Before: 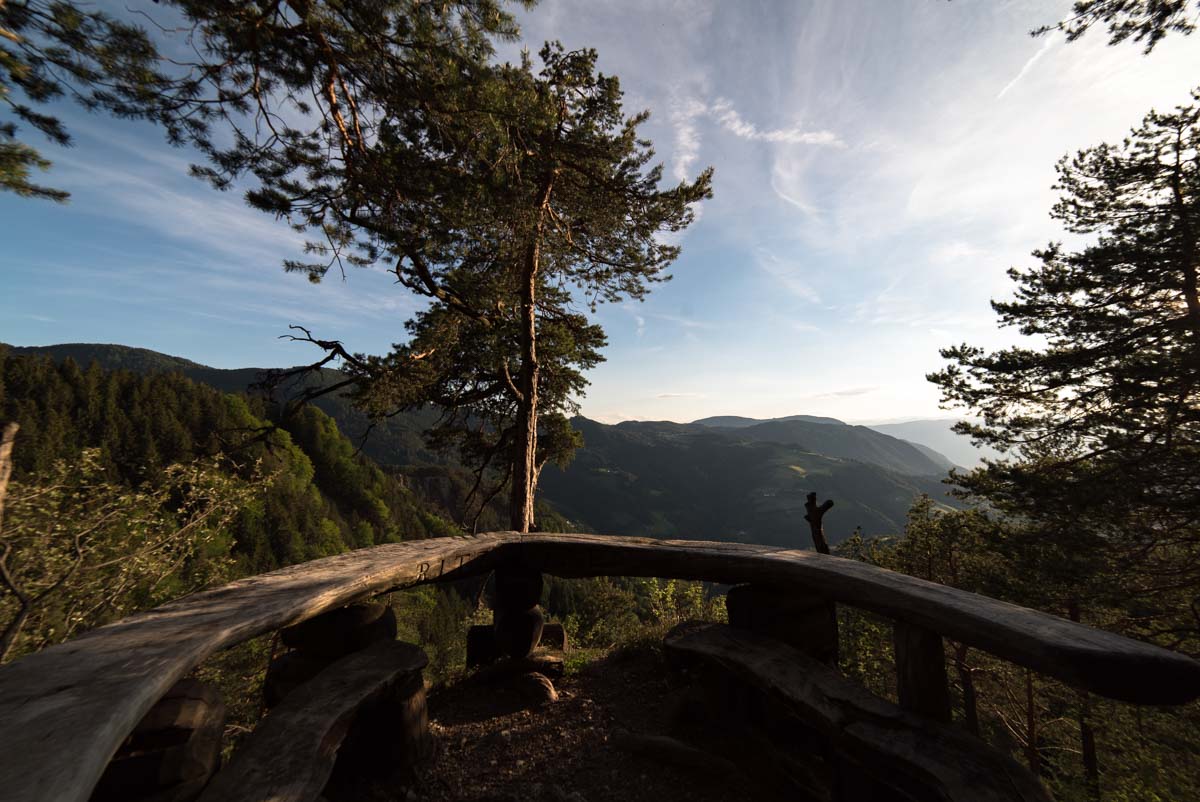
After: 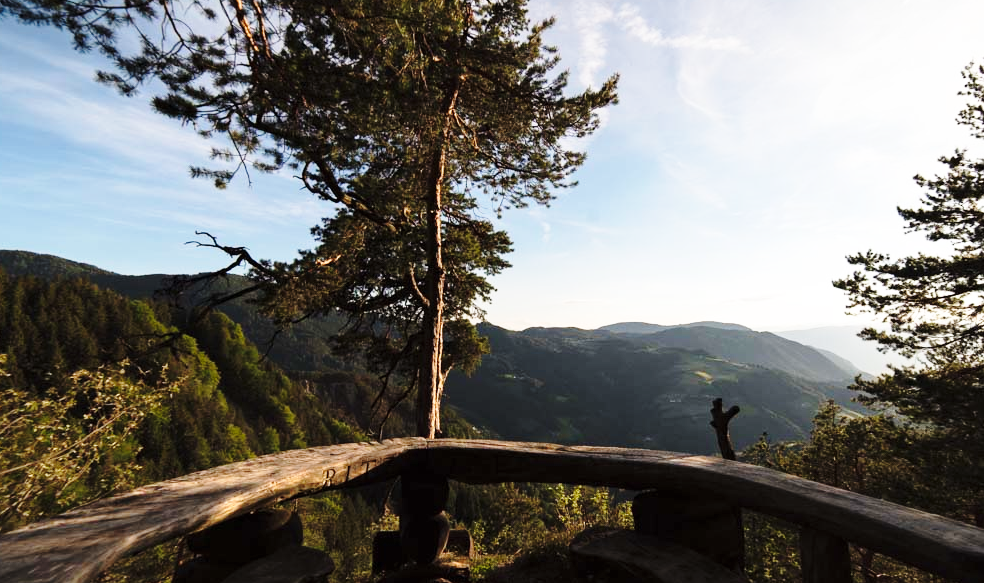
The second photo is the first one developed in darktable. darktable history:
contrast brightness saturation: contrast 0.05, brightness 0.06, saturation 0.01
crop: left 7.856%, top 11.836%, right 10.12%, bottom 15.387%
base curve: curves: ch0 [(0, 0) (0.028, 0.03) (0.121, 0.232) (0.46, 0.748) (0.859, 0.968) (1, 1)], preserve colors none
